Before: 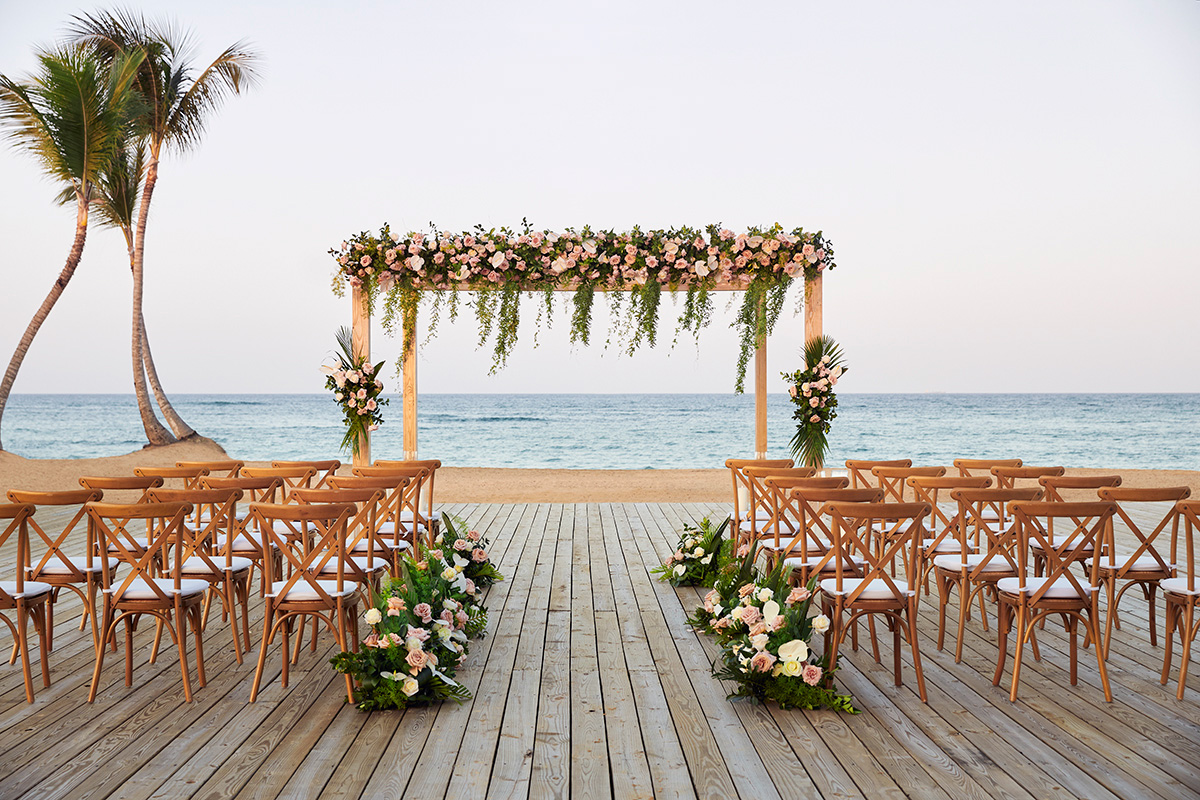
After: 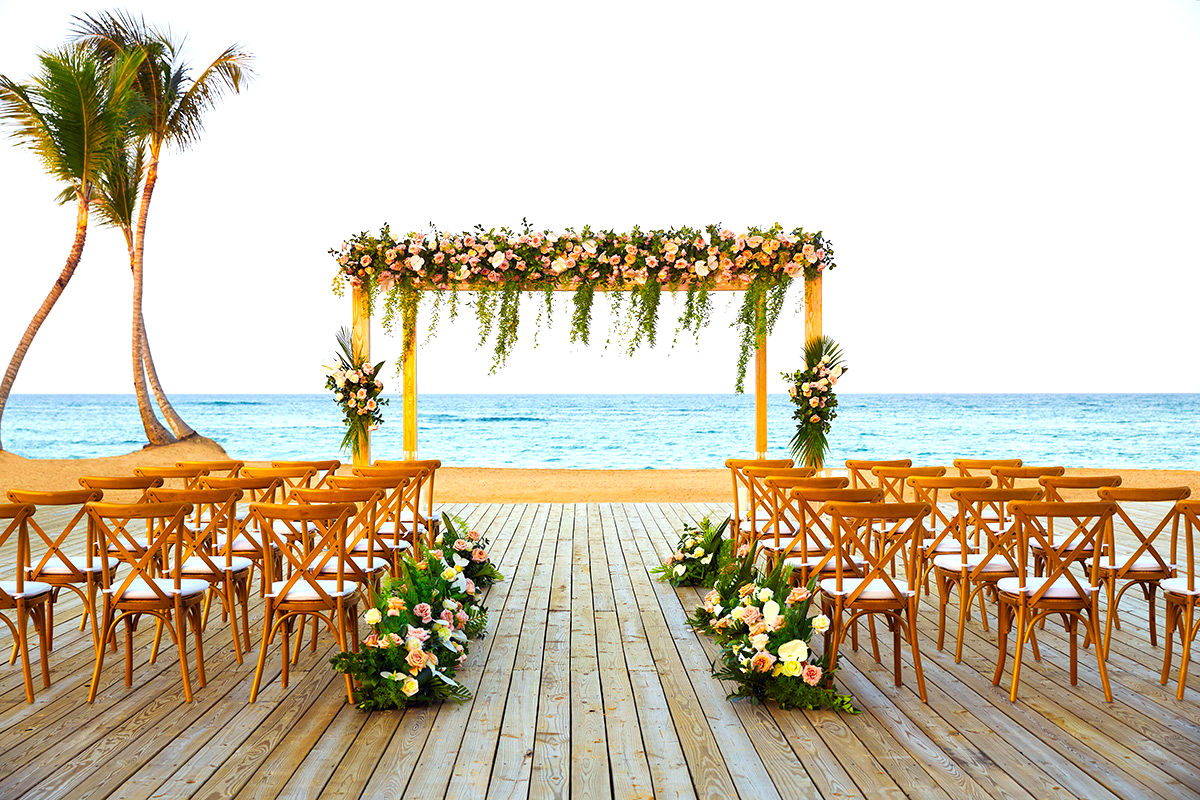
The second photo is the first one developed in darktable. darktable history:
color balance rgb: shadows lift › chroma 1.029%, shadows lift › hue 217.19°, shadows fall-off 299.195%, white fulcrum 1.98 EV, highlights fall-off 299.336%, linear chroma grading › global chroma 24.877%, perceptual saturation grading › global saturation 40.266%, perceptual brilliance grading › mid-tones 10.967%, perceptual brilliance grading › shadows 15.703%, mask middle-gray fulcrum 99.778%, global vibrance 9.976%, contrast gray fulcrum 38.326%
